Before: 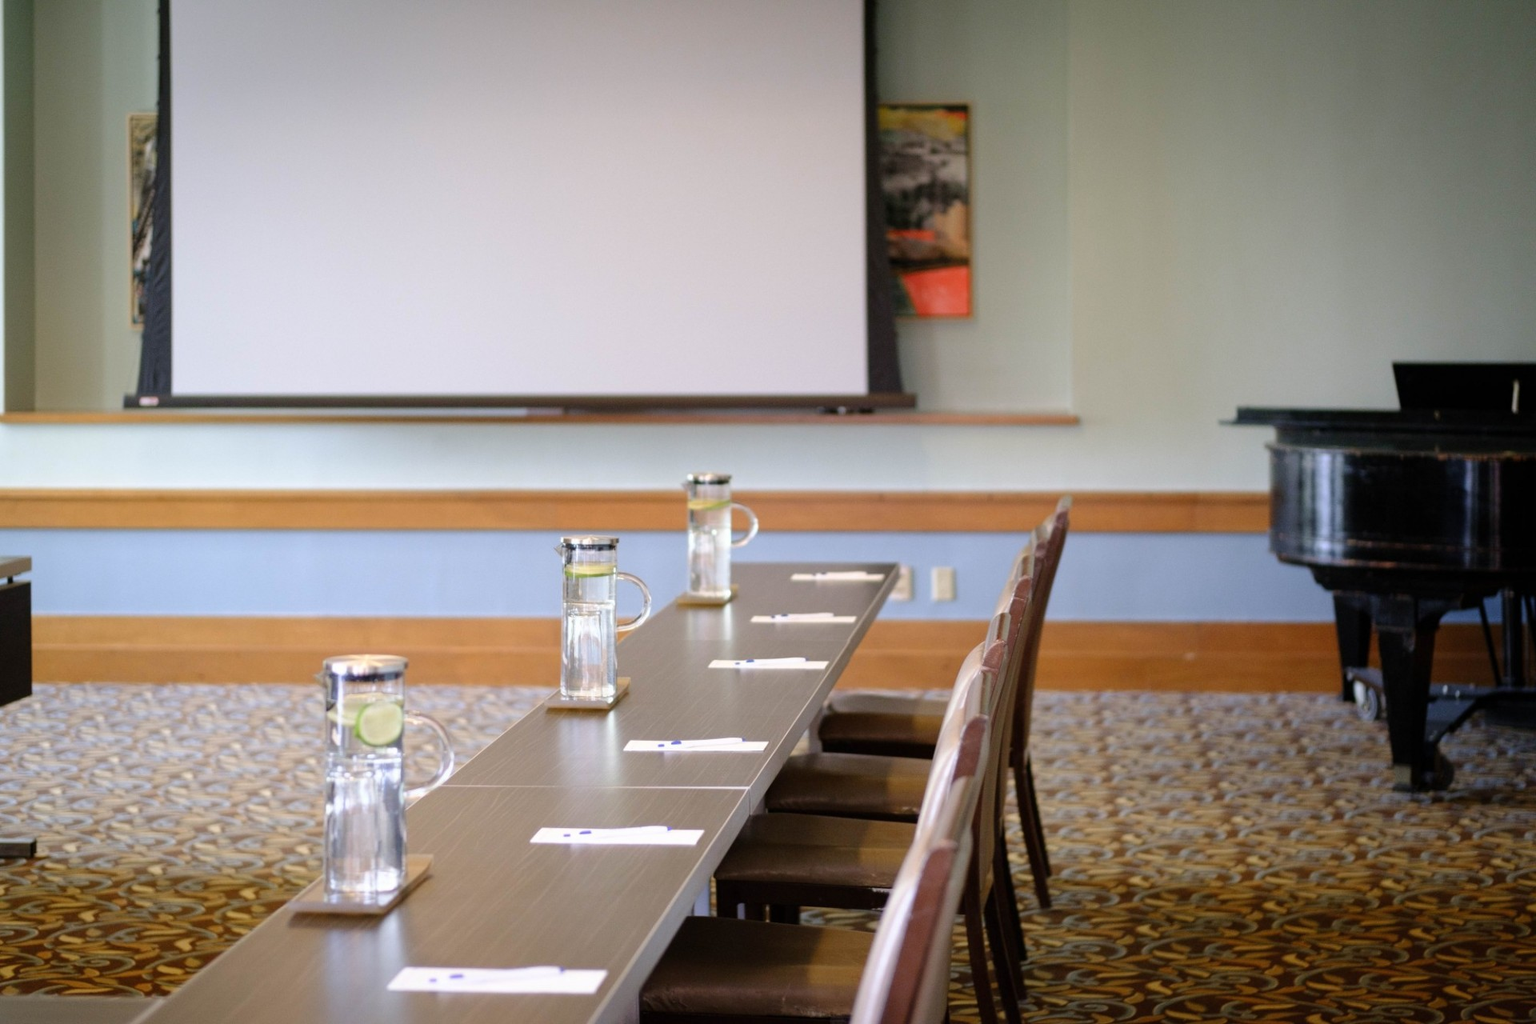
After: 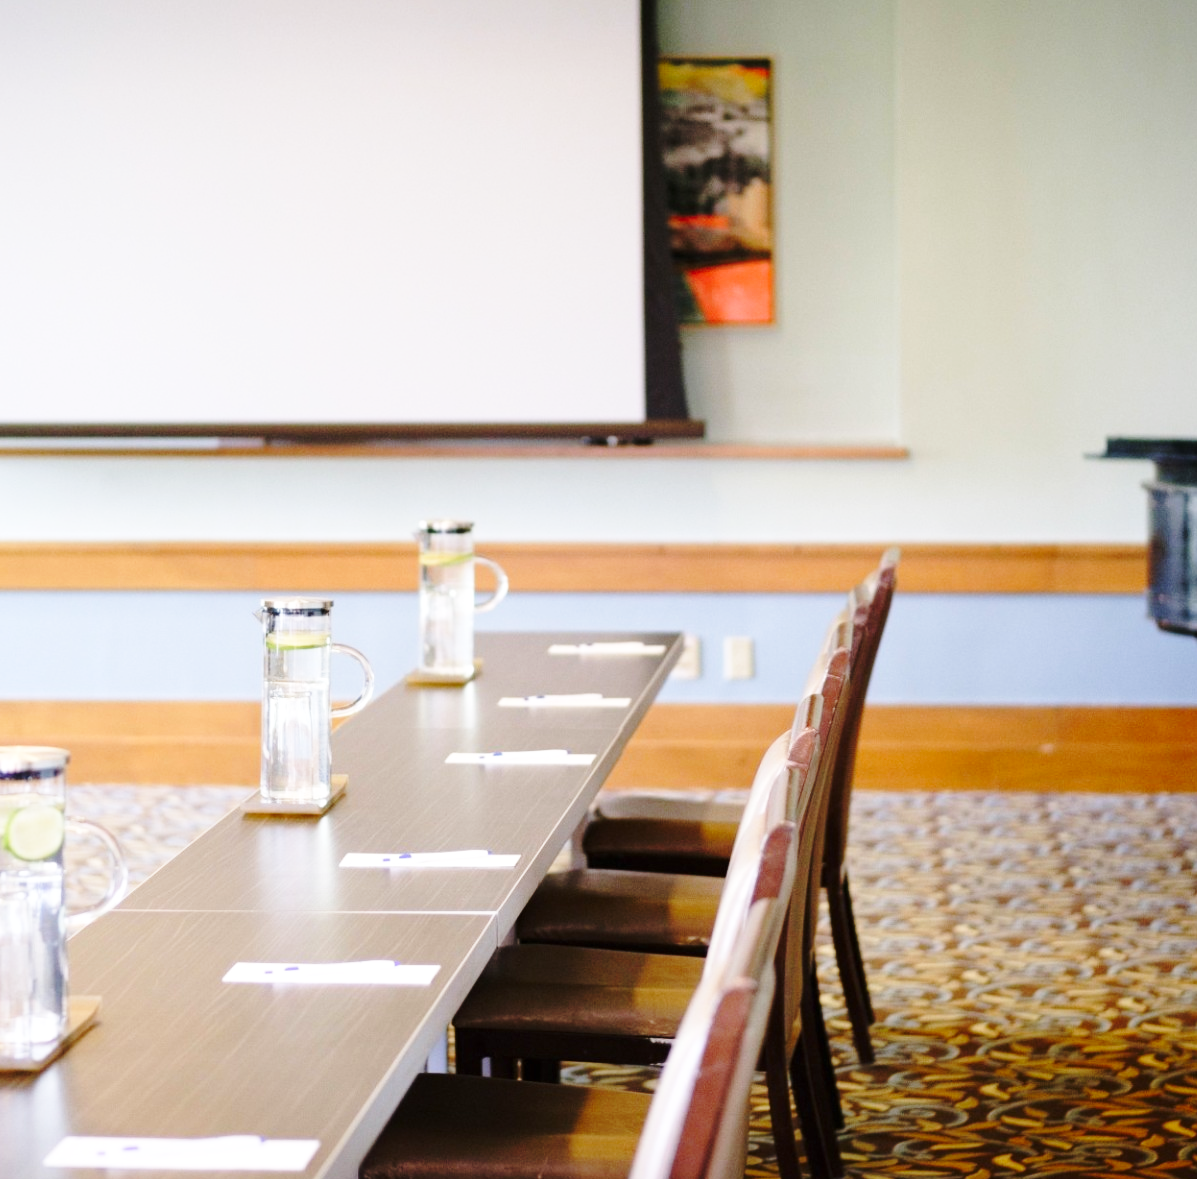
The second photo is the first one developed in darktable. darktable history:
crop and rotate: left 22.918%, top 5.629%, right 14.711%, bottom 2.247%
base curve: curves: ch0 [(0, 0) (0.032, 0.037) (0.105, 0.228) (0.435, 0.76) (0.856, 0.983) (1, 1)], preserve colors none
